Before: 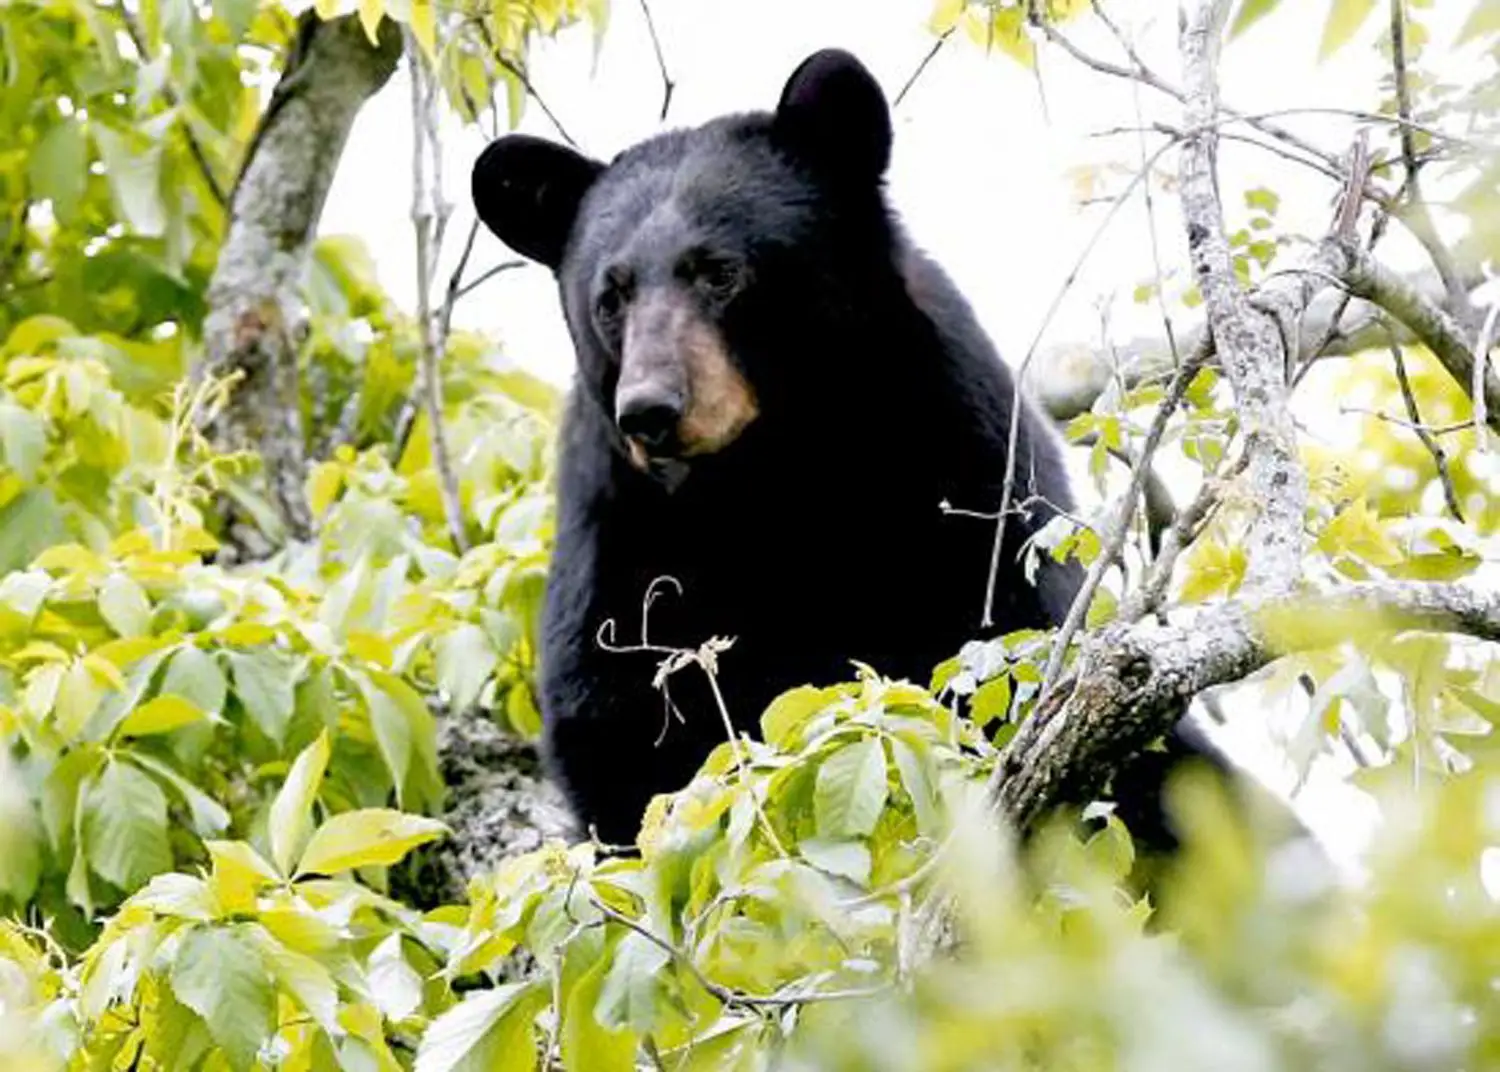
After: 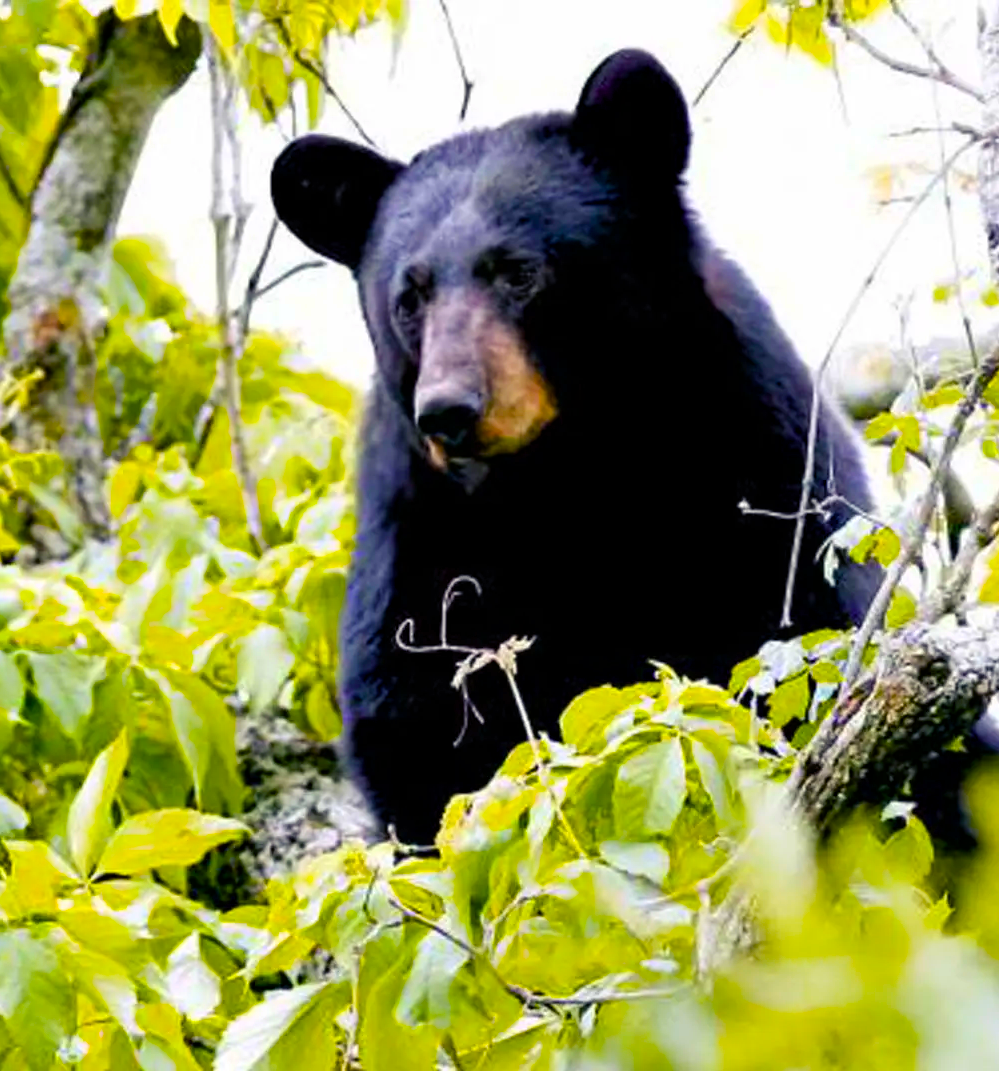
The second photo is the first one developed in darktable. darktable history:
crop and rotate: left 13.415%, right 19.953%
color balance rgb: shadows lift › luminance -21.626%, shadows lift › chroma 6.582%, shadows lift › hue 270.49°, linear chroma grading › global chroma 0.882%, perceptual saturation grading › global saturation 37.061%, perceptual saturation grading › shadows 34.731%, global vibrance 50.068%
